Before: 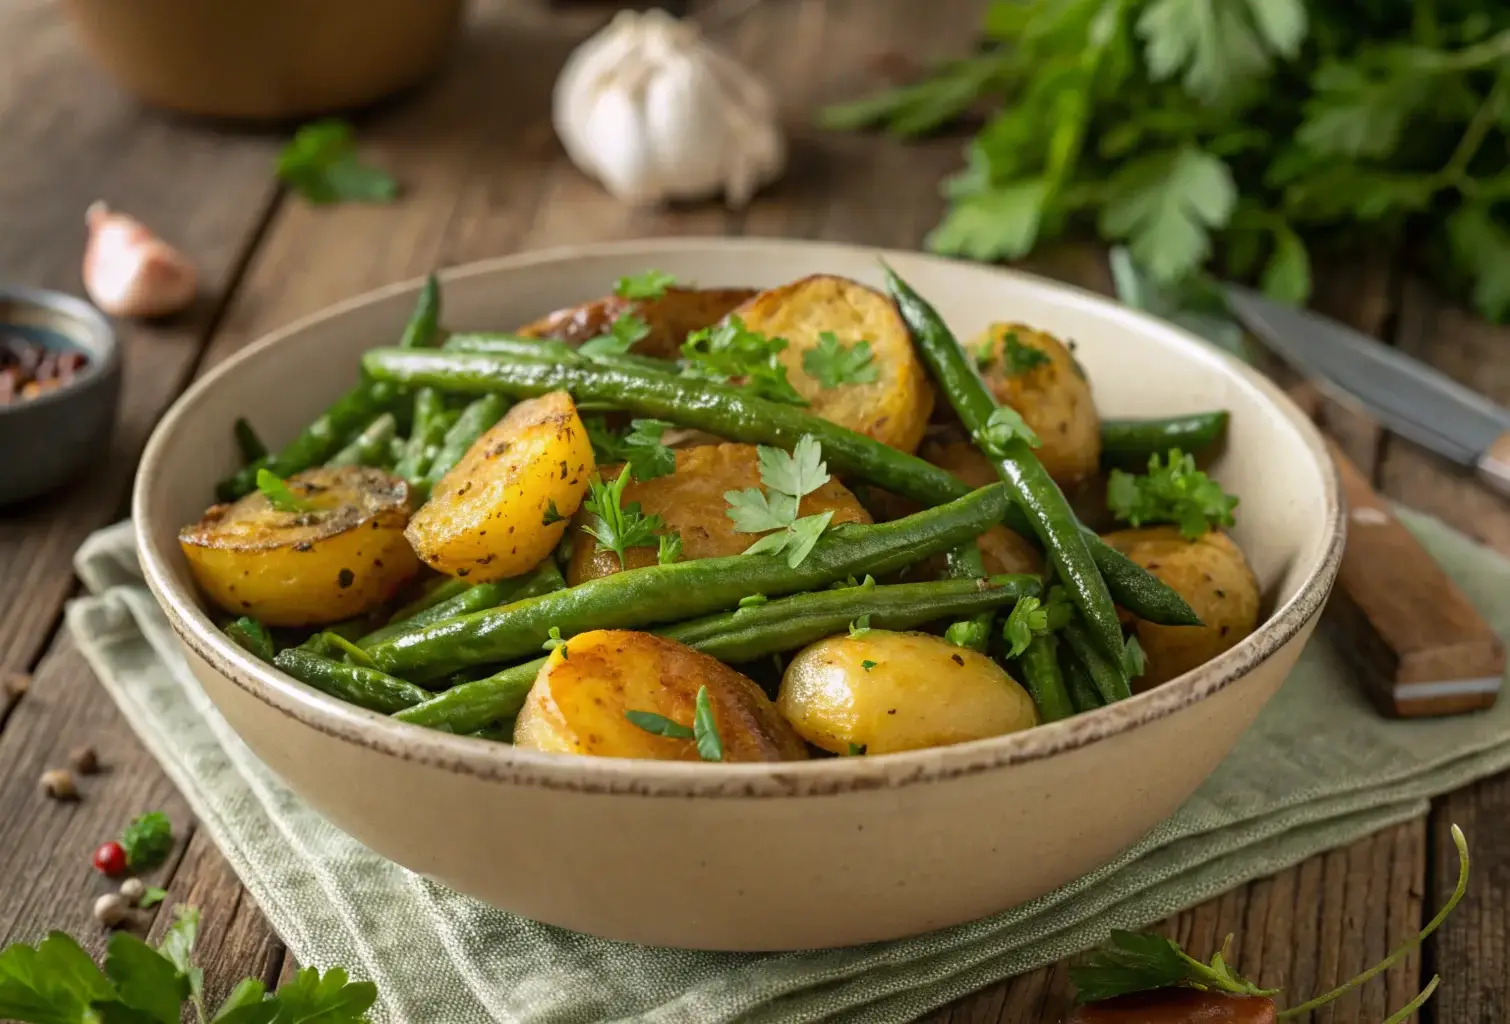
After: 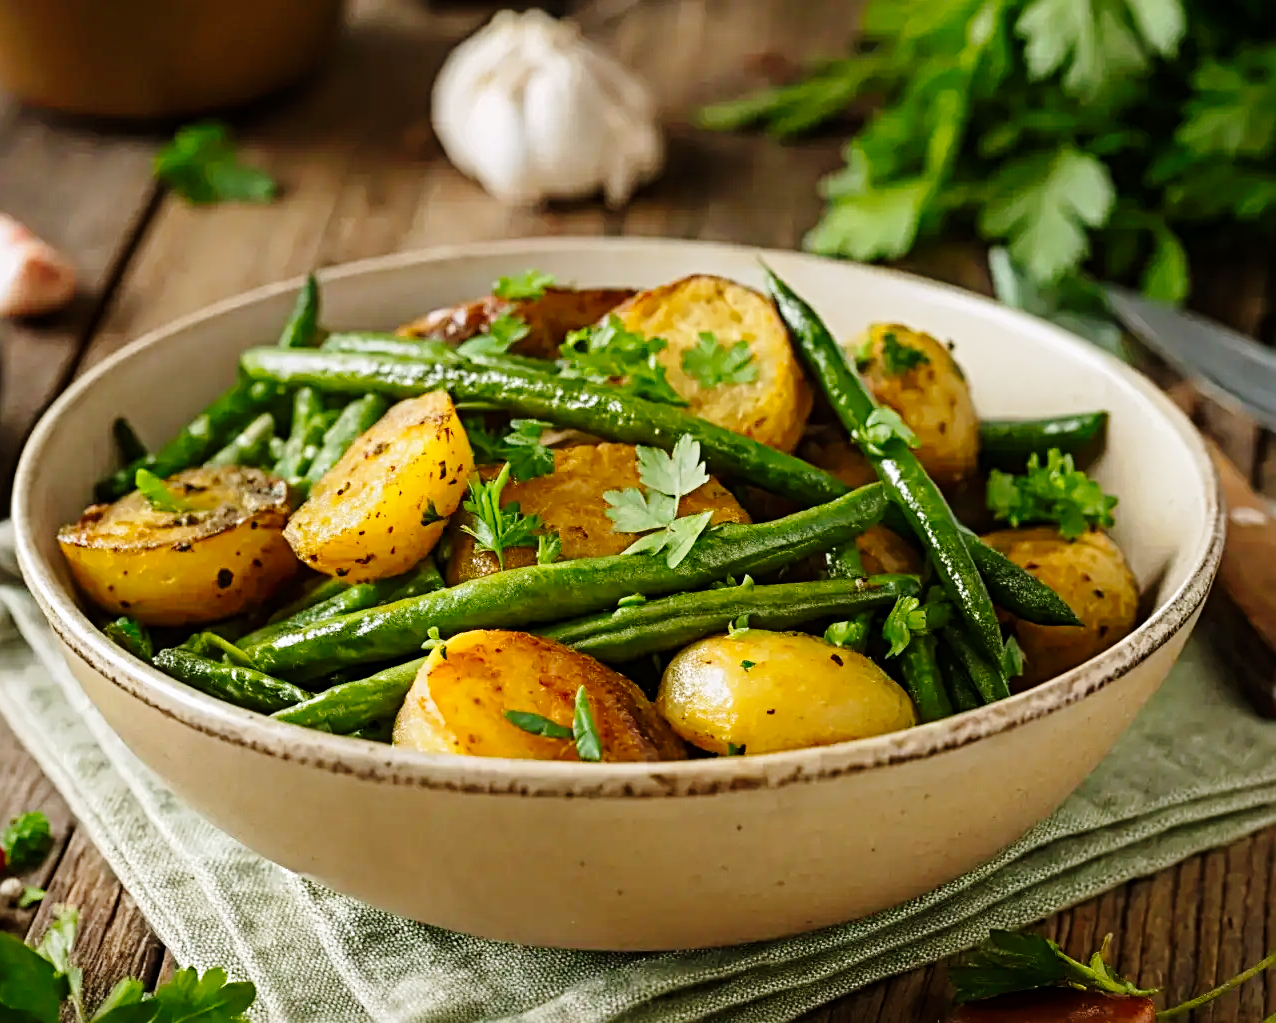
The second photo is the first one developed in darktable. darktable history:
sharpen: radius 3.992
crop: left 8.068%, right 7.376%
tone curve: curves: ch0 [(0, 0) (0.003, 0.008) (0.011, 0.017) (0.025, 0.027) (0.044, 0.043) (0.069, 0.059) (0.1, 0.086) (0.136, 0.112) (0.177, 0.152) (0.224, 0.203) (0.277, 0.277) (0.335, 0.346) (0.399, 0.439) (0.468, 0.527) (0.543, 0.613) (0.623, 0.693) (0.709, 0.787) (0.801, 0.863) (0.898, 0.927) (1, 1)], preserve colors none
filmic rgb: middle gray luminance 18.32%, black relative exposure -11.4 EV, white relative exposure 2.56 EV, target black luminance 0%, hardness 8.33, latitude 98.54%, contrast 1.084, shadows ↔ highlights balance 0.716%, add noise in highlights 0.002, preserve chrominance no, color science v3 (2019), use custom middle-gray values true, contrast in highlights soft
